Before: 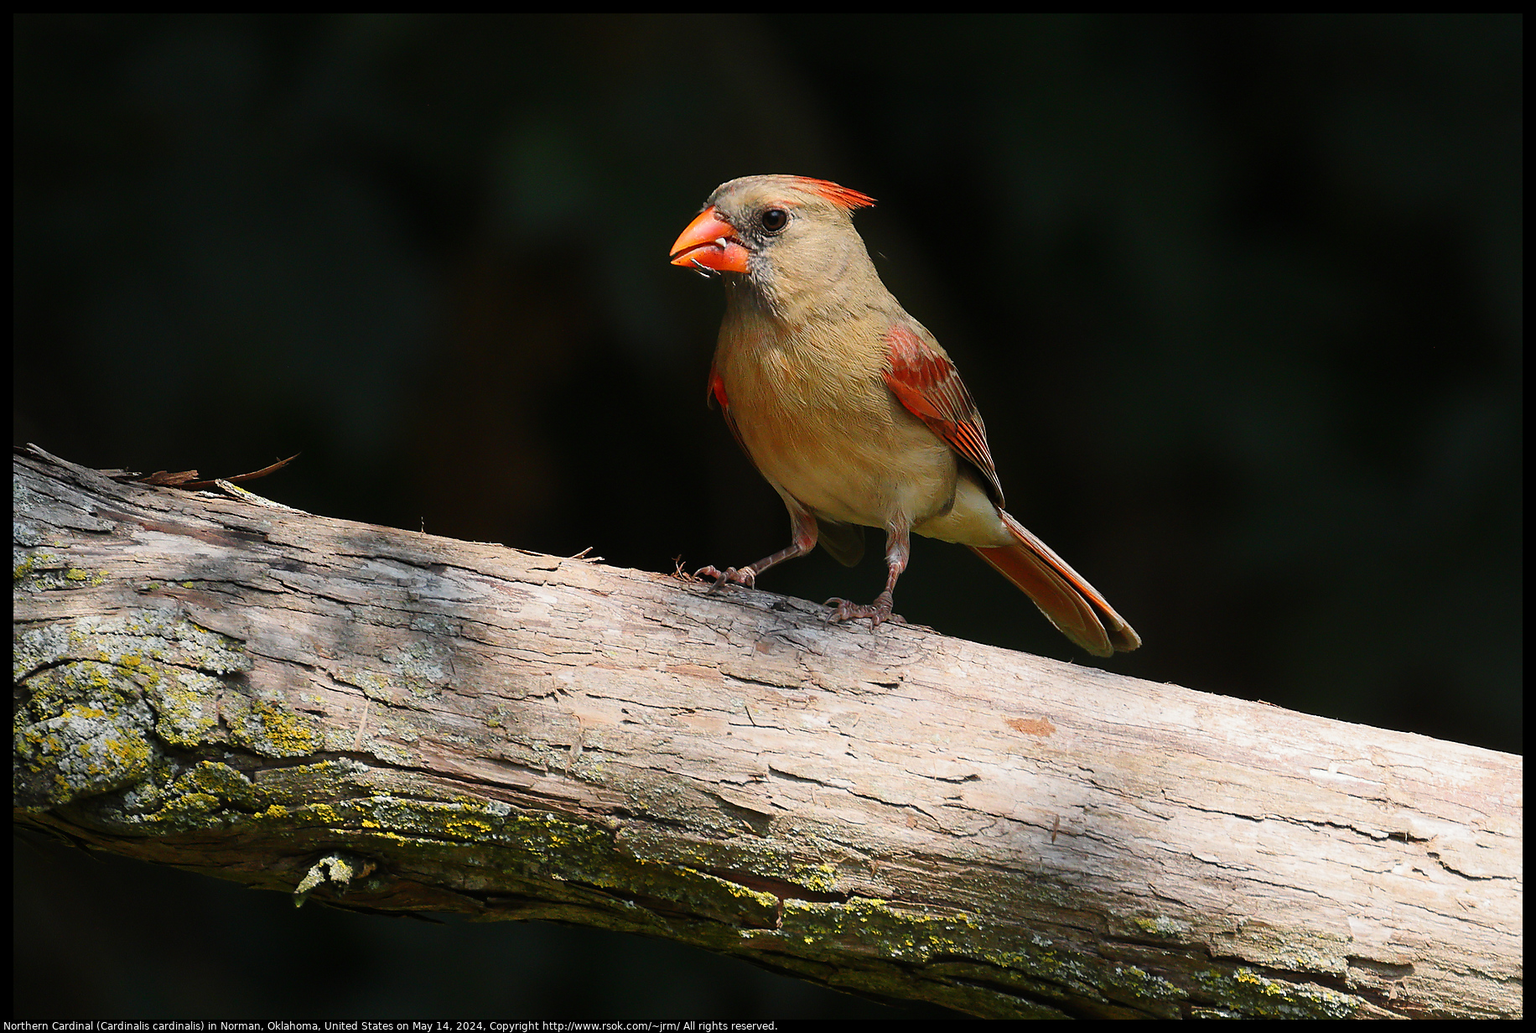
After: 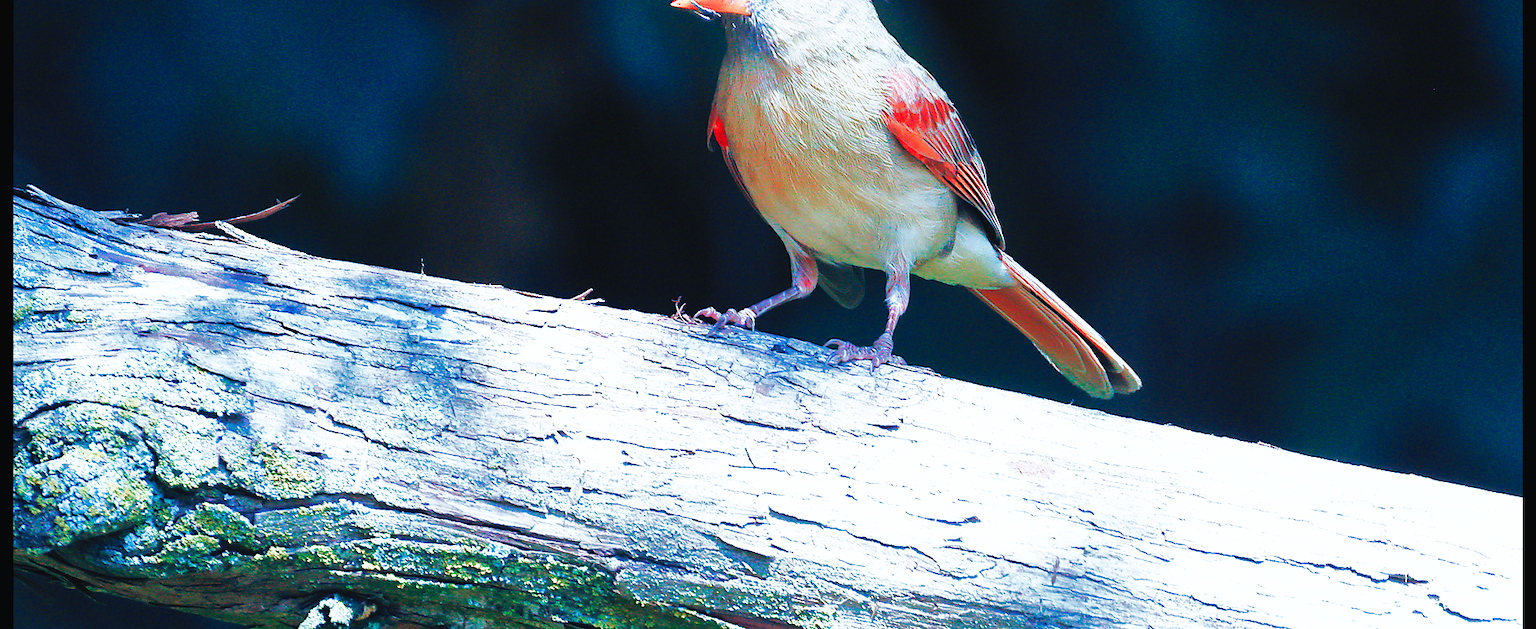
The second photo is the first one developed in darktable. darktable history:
crop and rotate: top 25.005%, bottom 13.96%
color calibration: illuminant as shot in camera, x 0.462, y 0.419, temperature 2680.4 K
base curve: curves: ch0 [(0, 0) (0.007, 0.004) (0.027, 0.03) (0.046, 0.07) (0.207, 0.54) (0.442, 0.872) (0.673, 0.972) (1, 1)], preserve colors none
shadows and highlights: shadows 39.77, highlights -59.87, highlights color adjustment 0.665%
color balance rgb: perceptual saturation grading › global saturation 20%, perceptual saturation grading › highlights -49.34%, perceptual saturation grading › shadows 26.172%
exposure: black level correction 0, exposure 0.598 EV, compensate highlight preservation false
contrast brightness saturation: brightness 0.141
